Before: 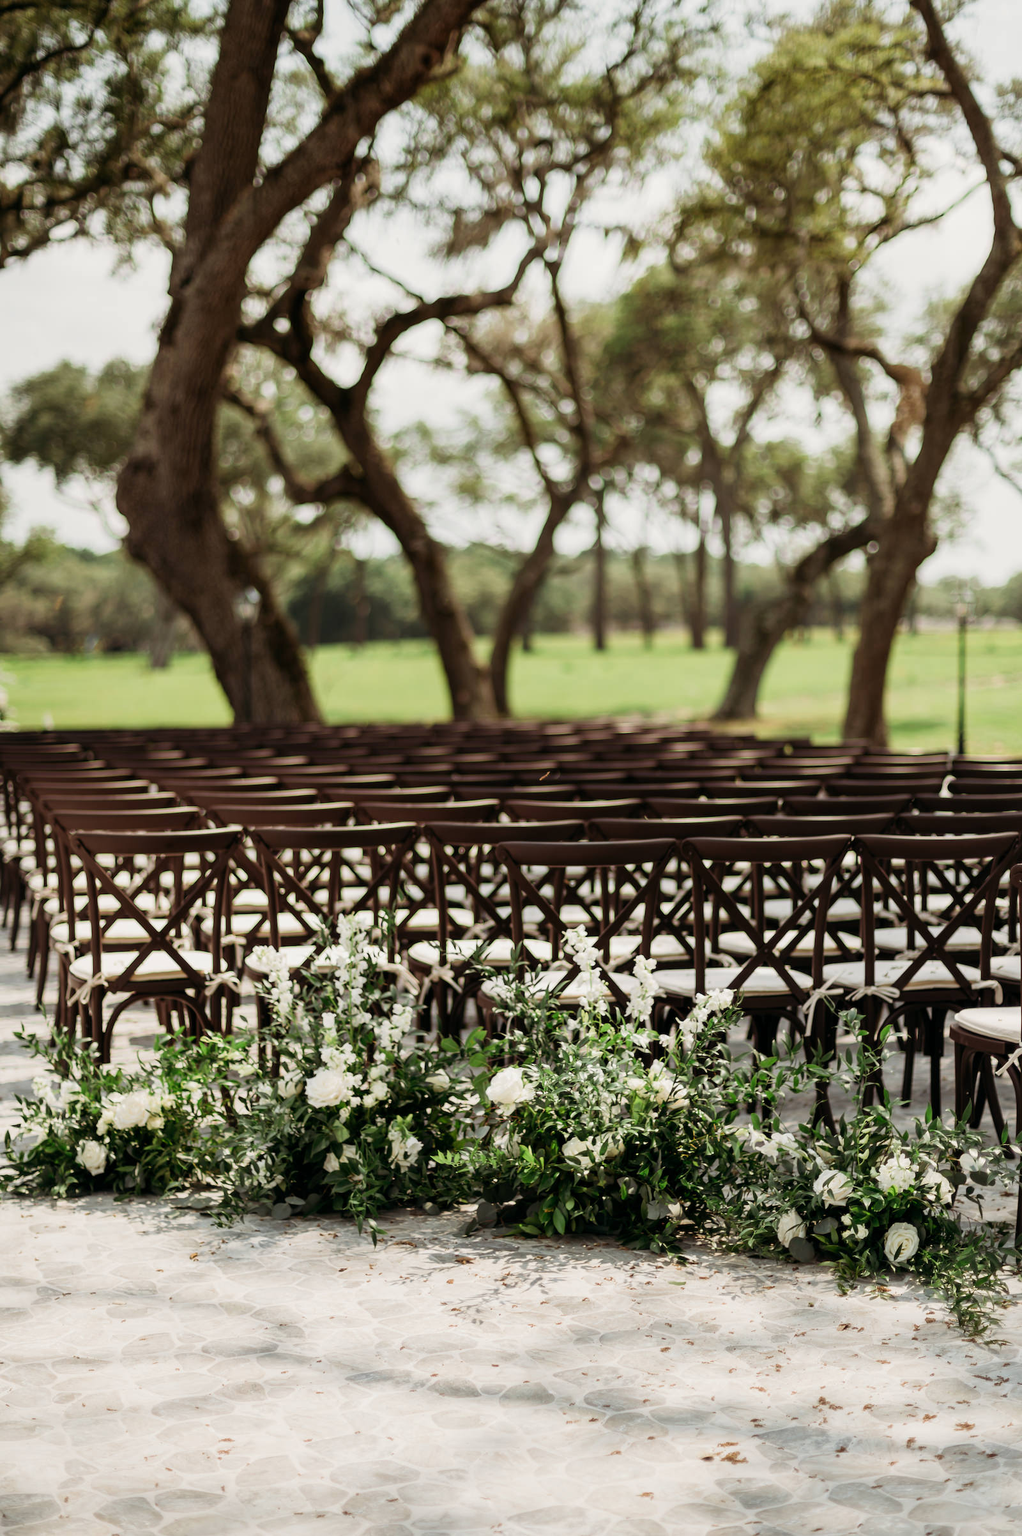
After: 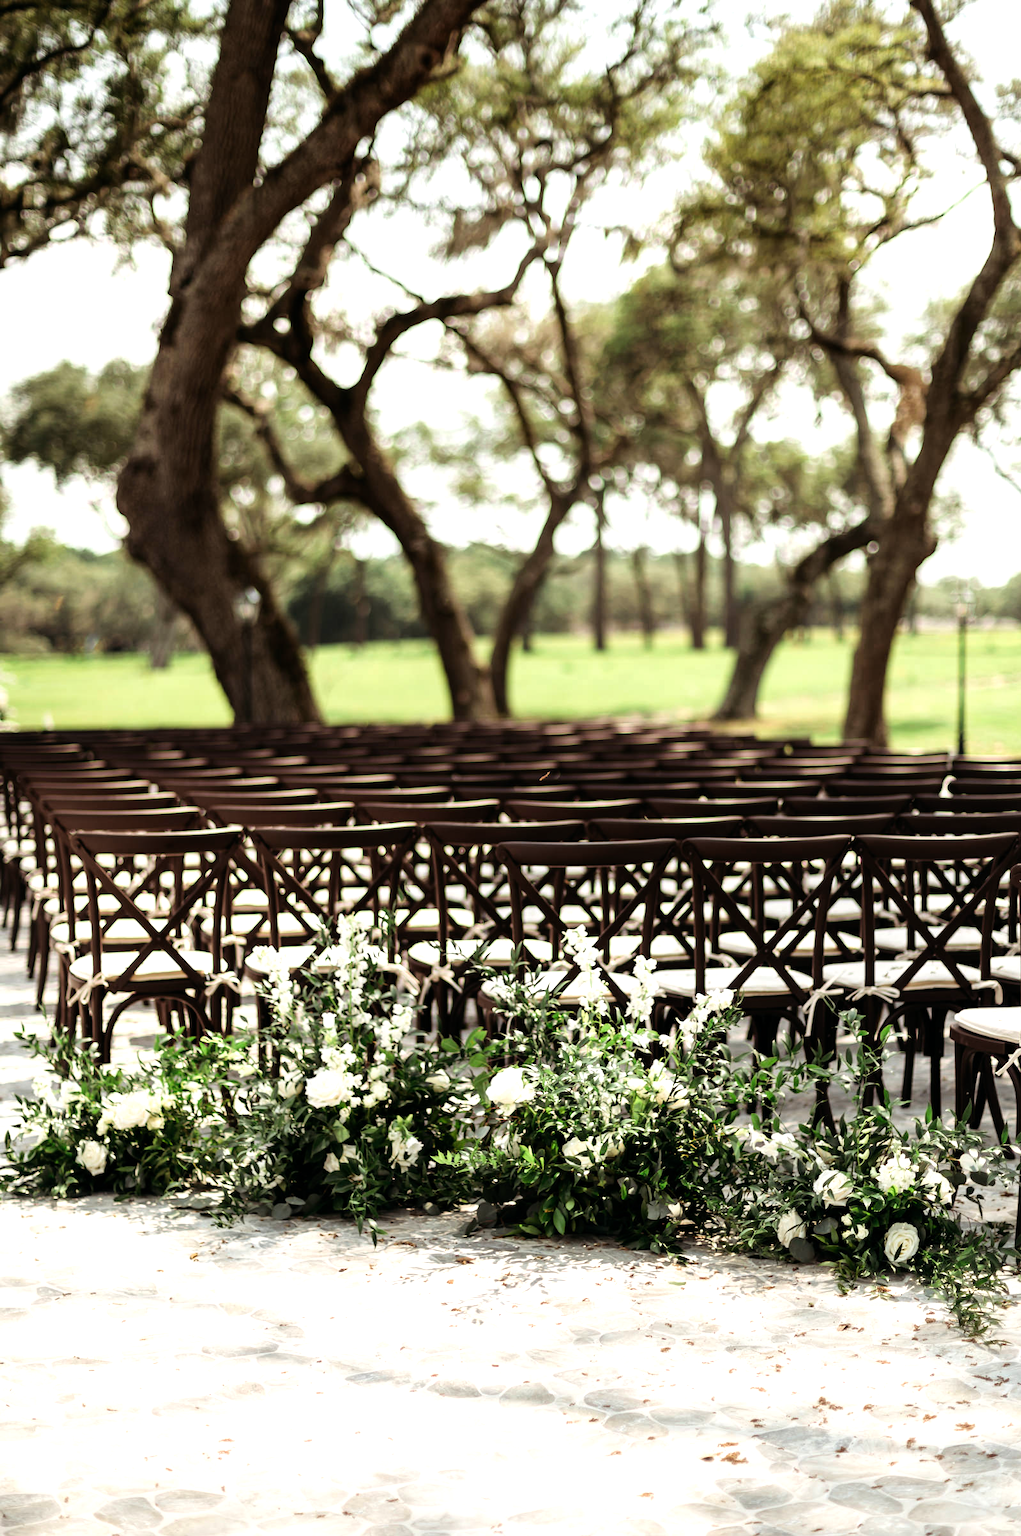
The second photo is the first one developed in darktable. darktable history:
tone equalizer: -8 EV -0.76 EV, -7 EV -0.711 EV, -6 EV -0.594 EV, -5 EV -0.405 EV, -3 EV 0.394 EV, -2 EV 0.6 EV, -1 EV 0.675 EV, +0 EV 0.727 EV, mask exposure compensation -0.491 EV
